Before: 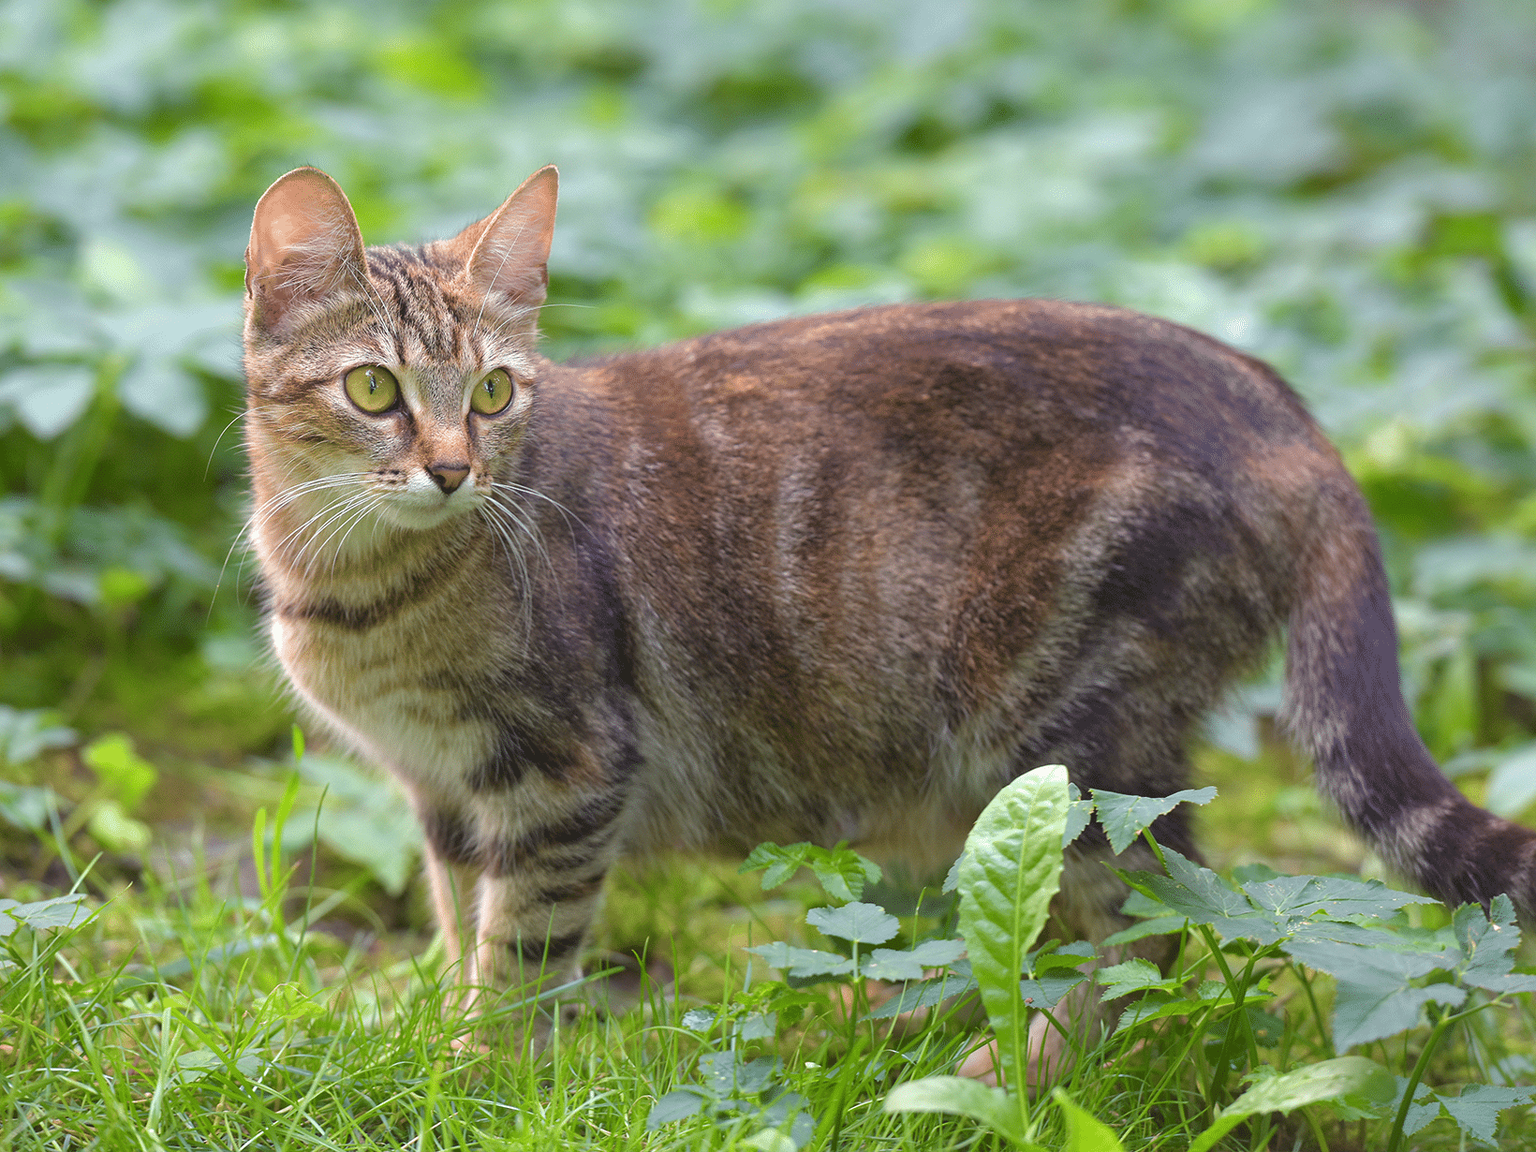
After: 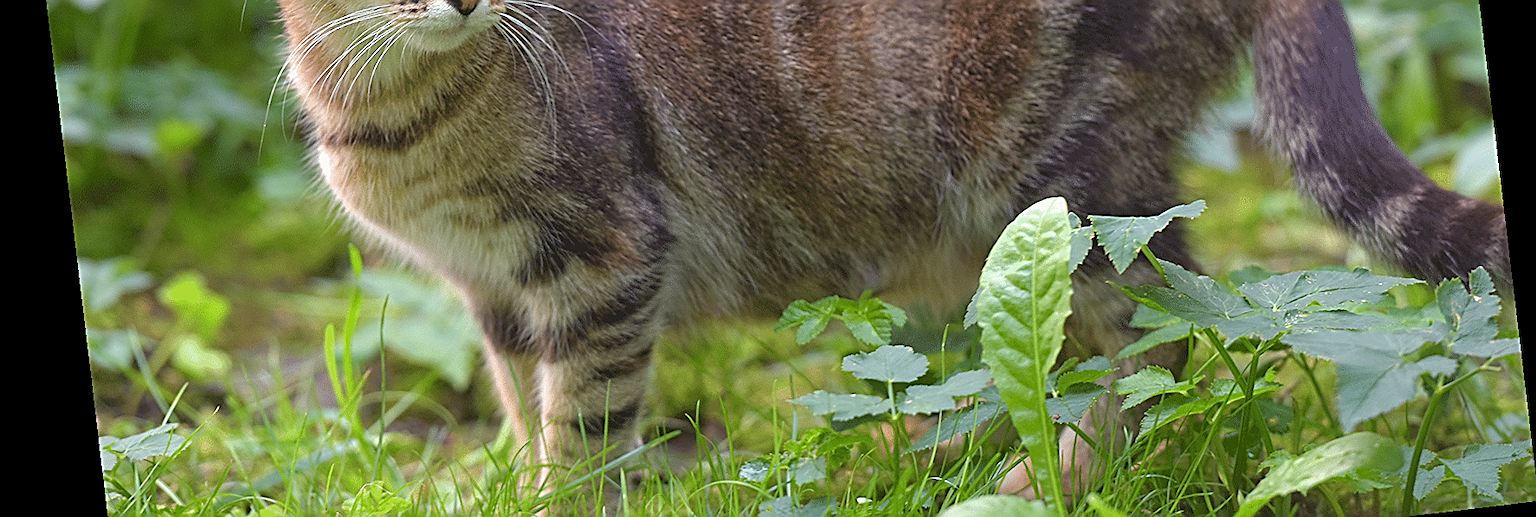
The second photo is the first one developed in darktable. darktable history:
rotate and perspective: rotation -6.83°, automatic cropping off
crop: top 45.551%, bottom 12.262%
sharpen: amount 1
